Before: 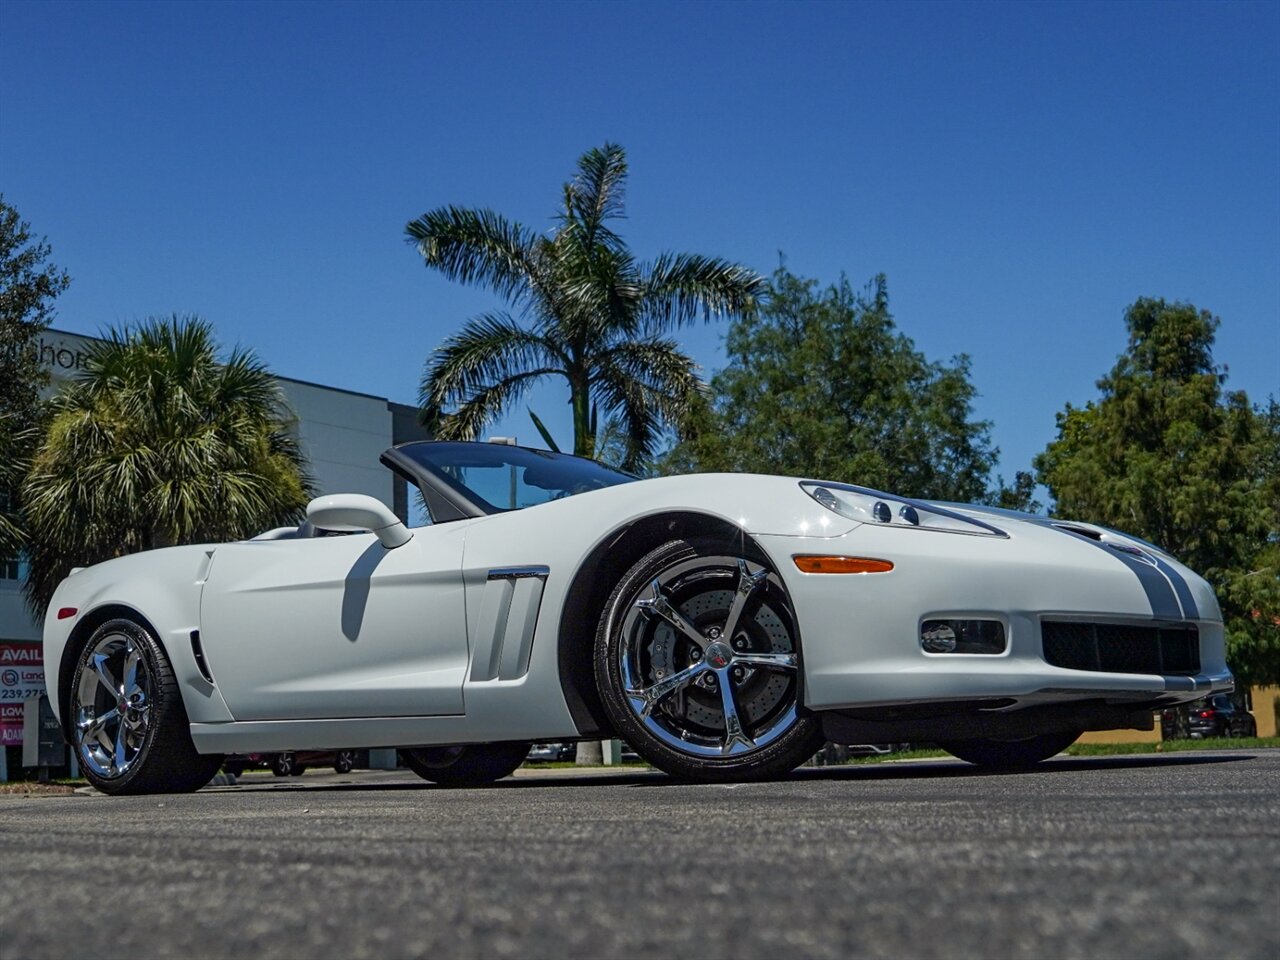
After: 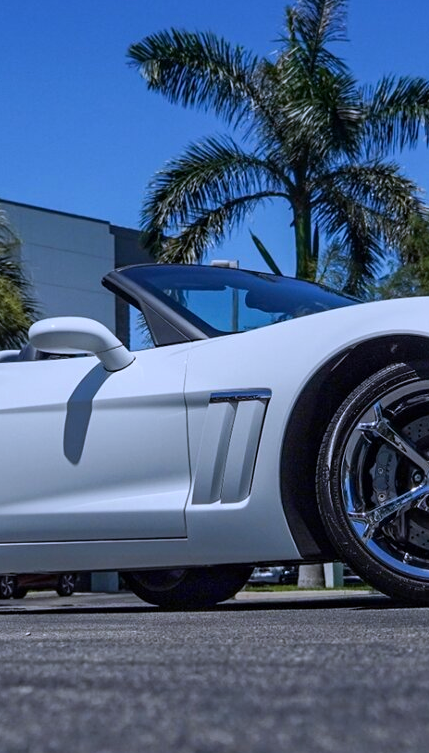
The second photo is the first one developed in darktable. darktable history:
crop and rotate: left 21.77%, top 18.528%, right 44.676%, bottom 2.997%
color calibration: illuminant as shot in camera, x 0.377, y 0.392, temperature 4169.3 K, saturation algorithm version 1 (2020)
